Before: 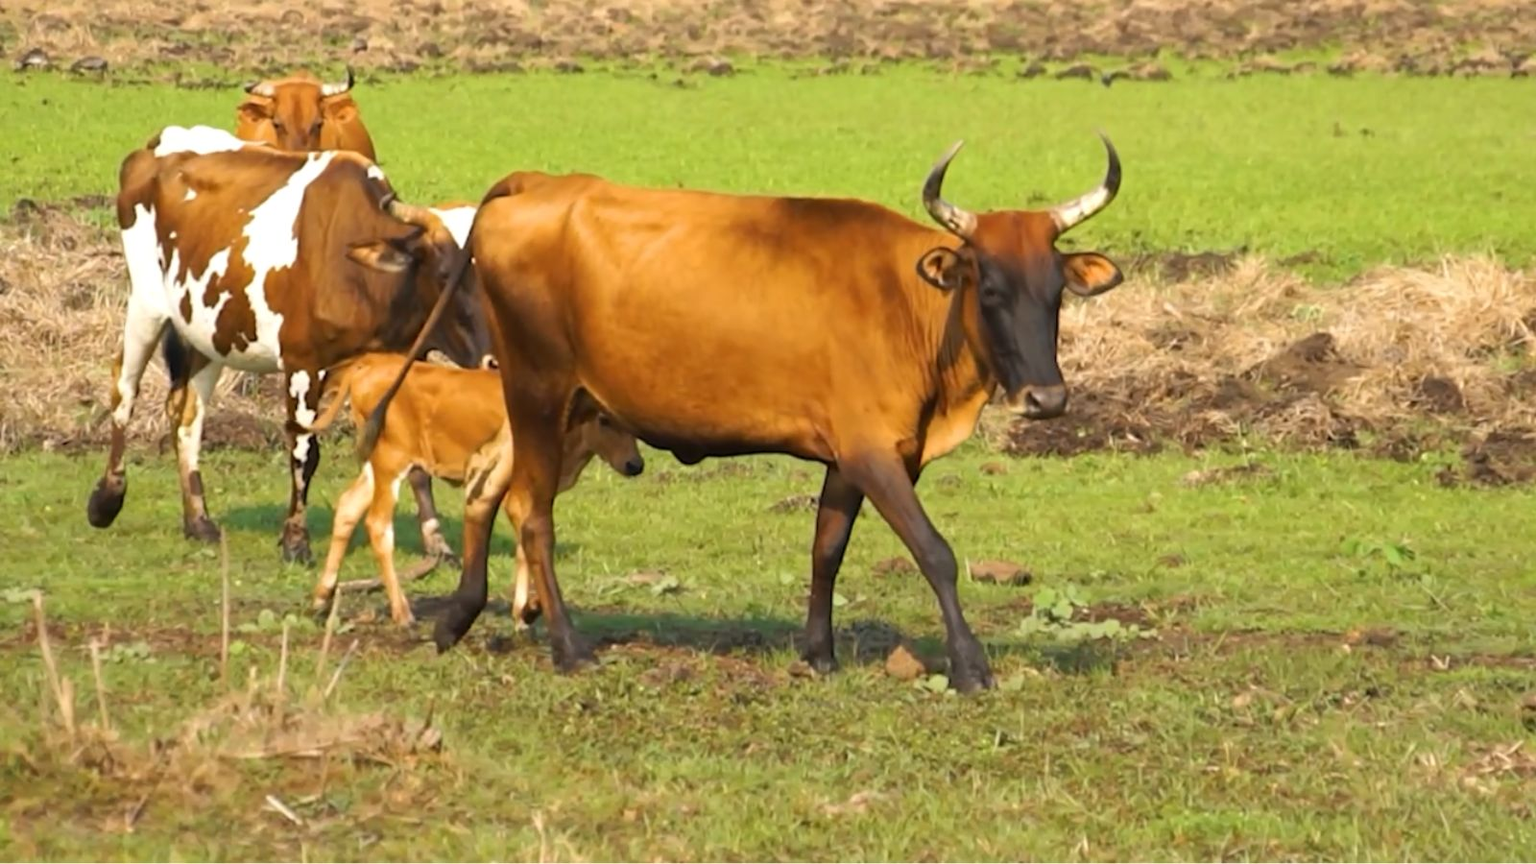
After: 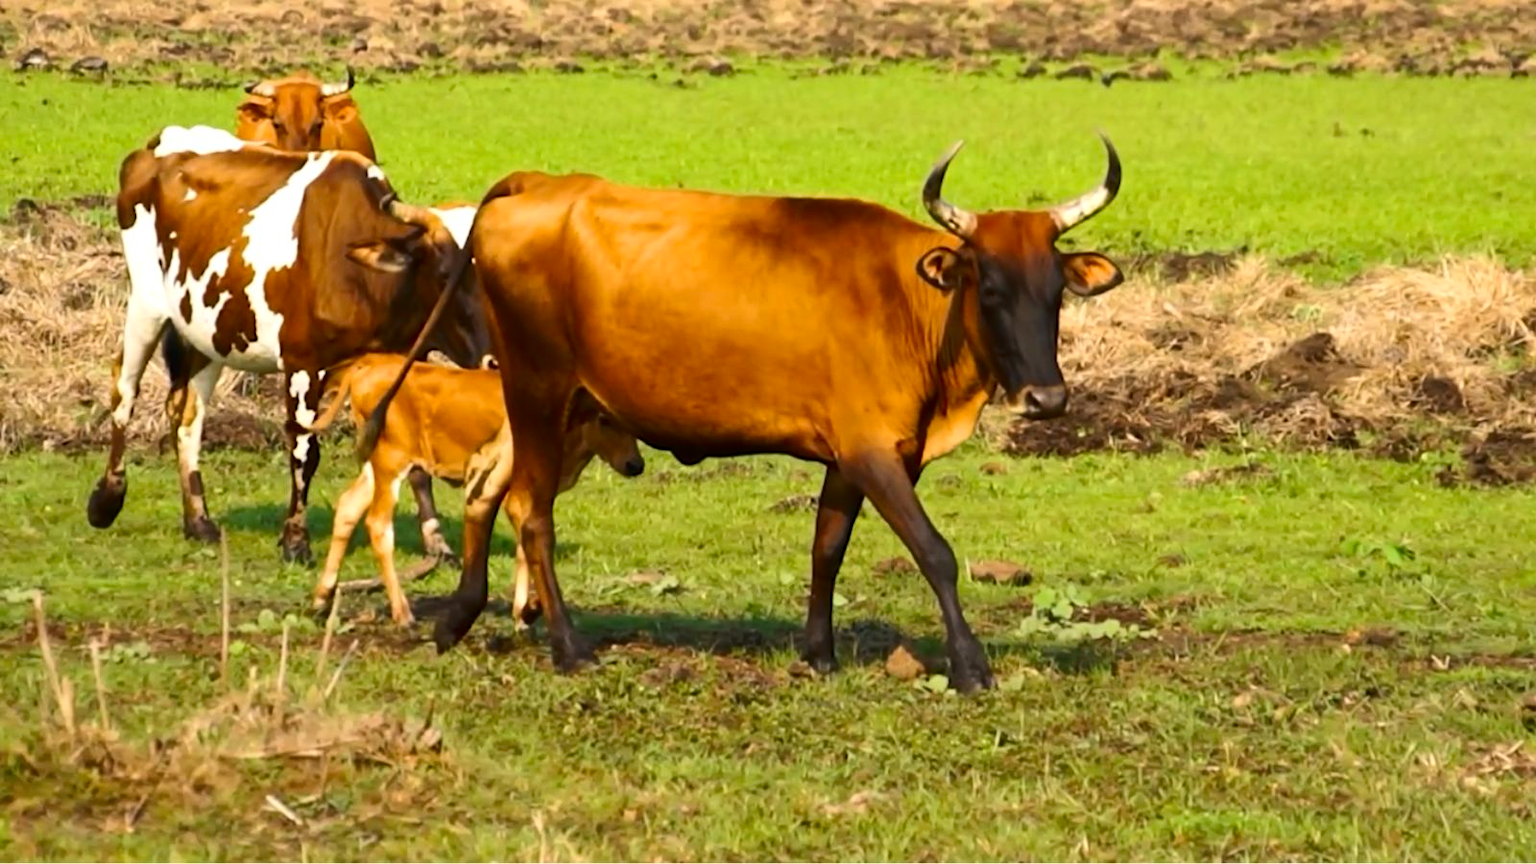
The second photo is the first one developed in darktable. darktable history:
contrast brightness saturation: contrast 0.189, brightness -0.106, saturation 0.209
